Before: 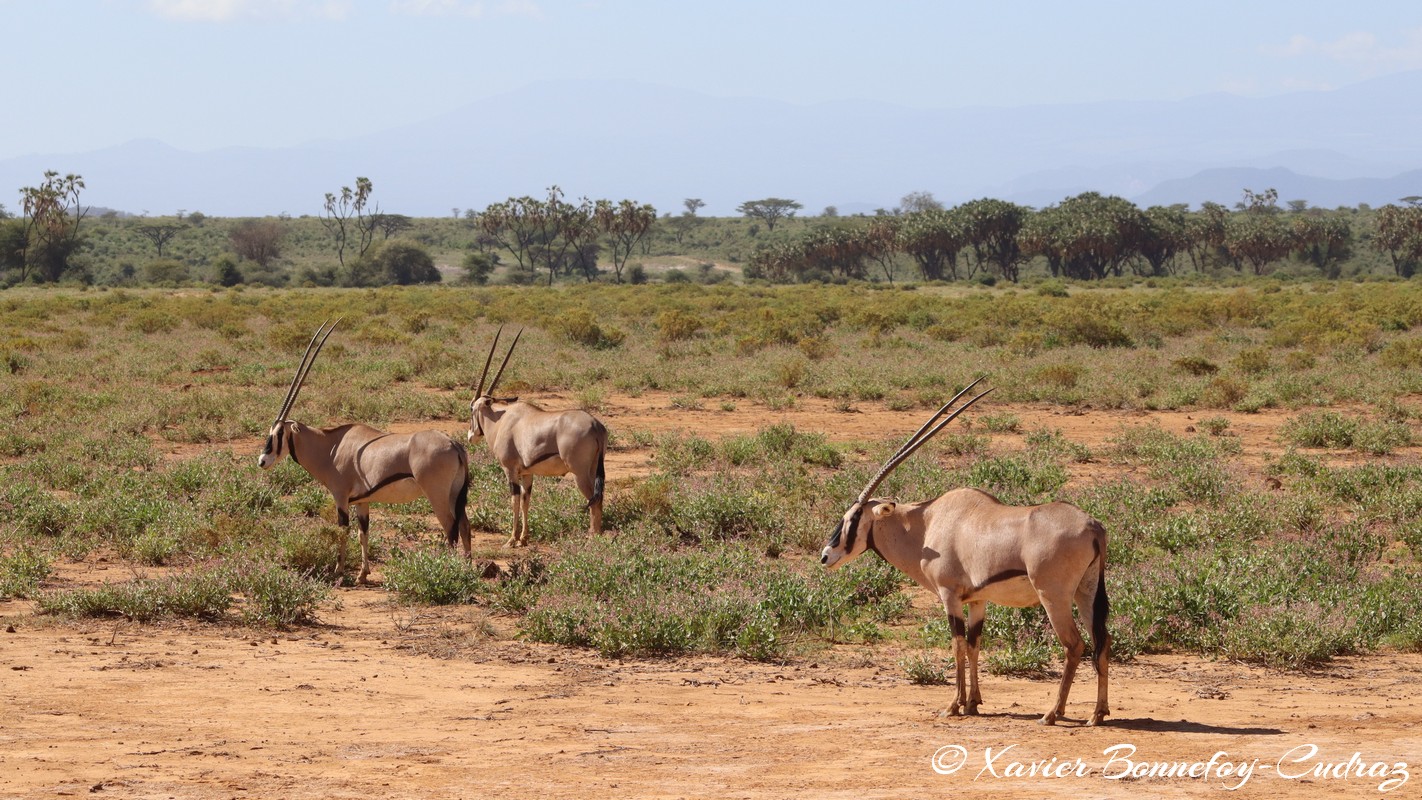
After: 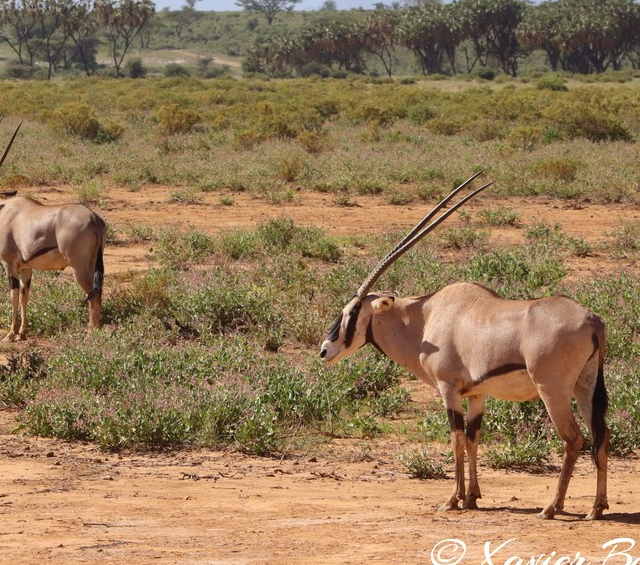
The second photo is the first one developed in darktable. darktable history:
crop: left 35.258%, top 25.869%, right 19.717%, bottom 3.415%
